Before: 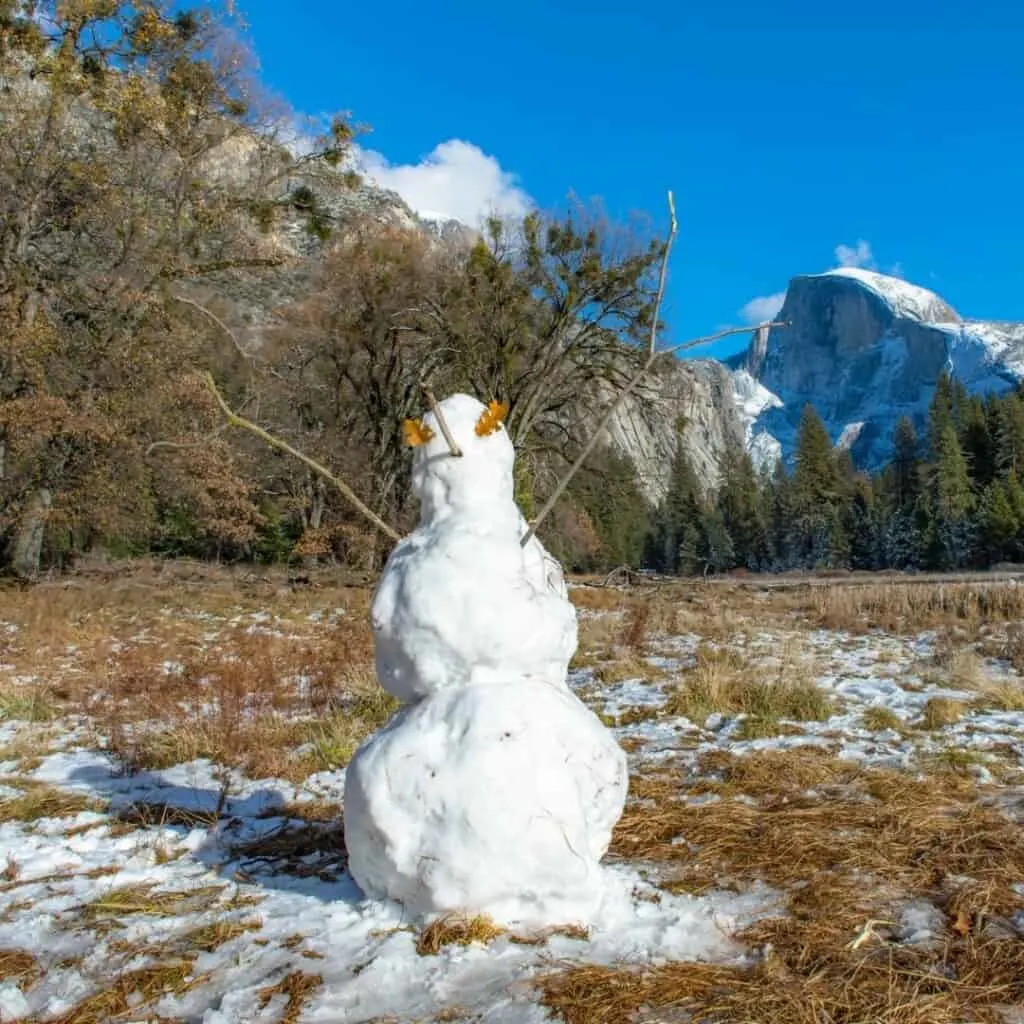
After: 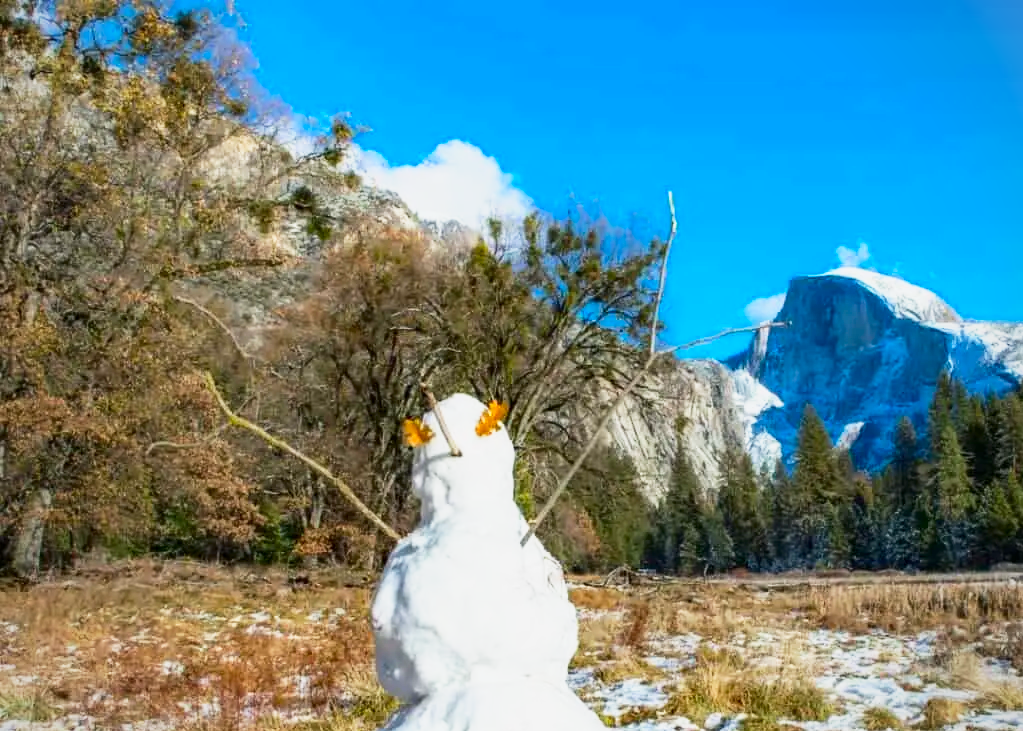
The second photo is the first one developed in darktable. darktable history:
exposure: compensate highlight preservation false
crop: bottom 28.576%
vignetting: fall-off radius 93.87%
contrast brightness saturation: contrast 0.16, saturation 0.32
base curve: curves: ch0 [(0, 0) (0.088, 0.125) (0.176, 0.251) (0.354, 0.501) (0.613, 0.749) (1, 0.877)], preserve colors none
